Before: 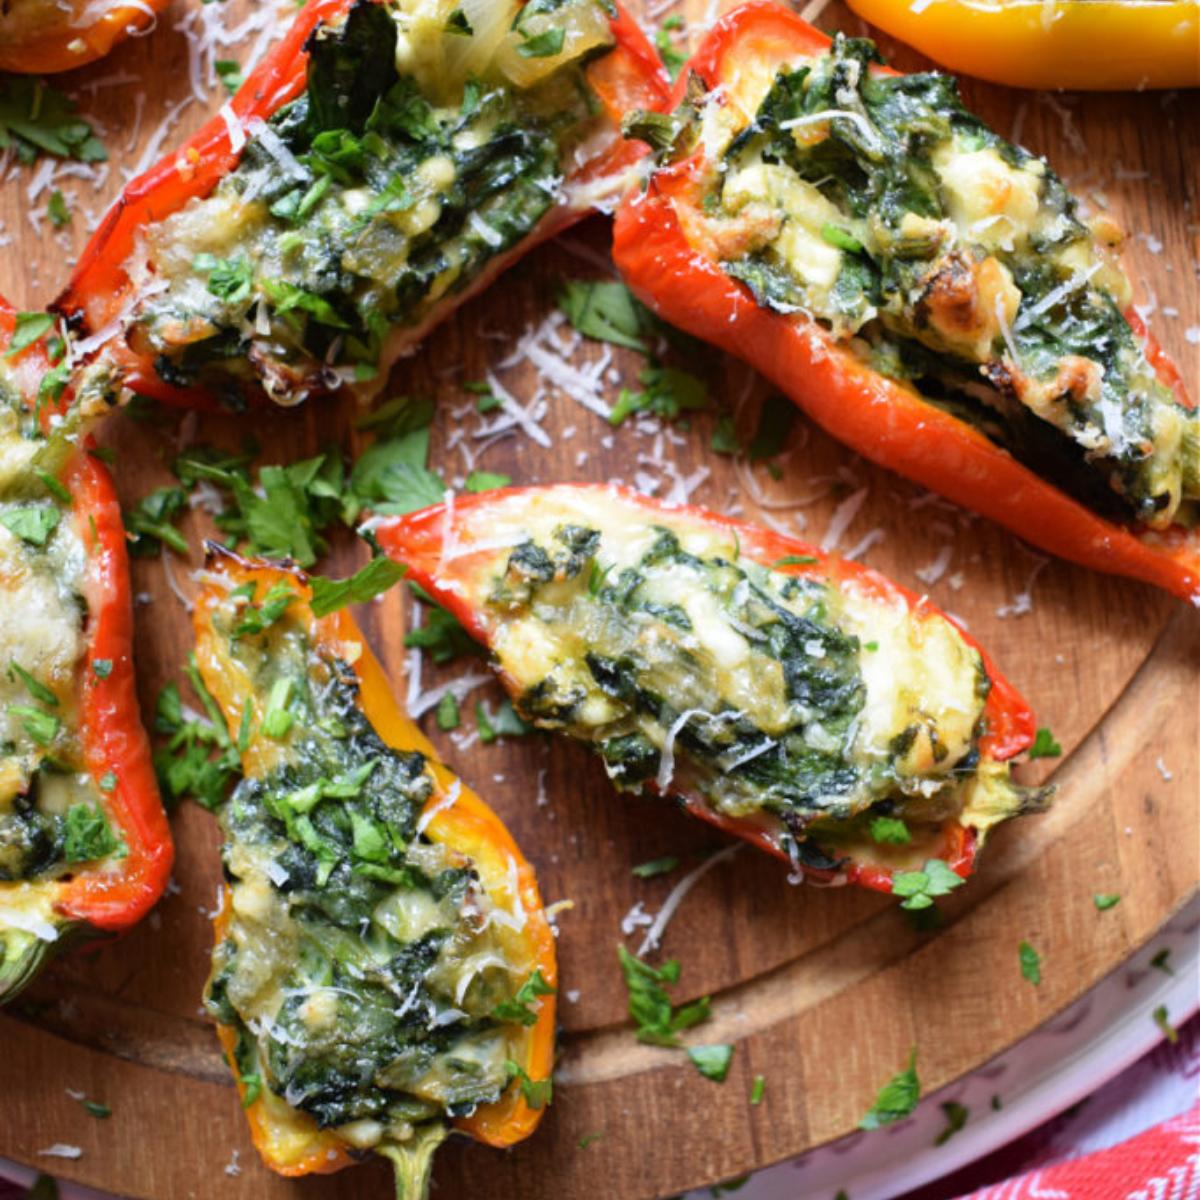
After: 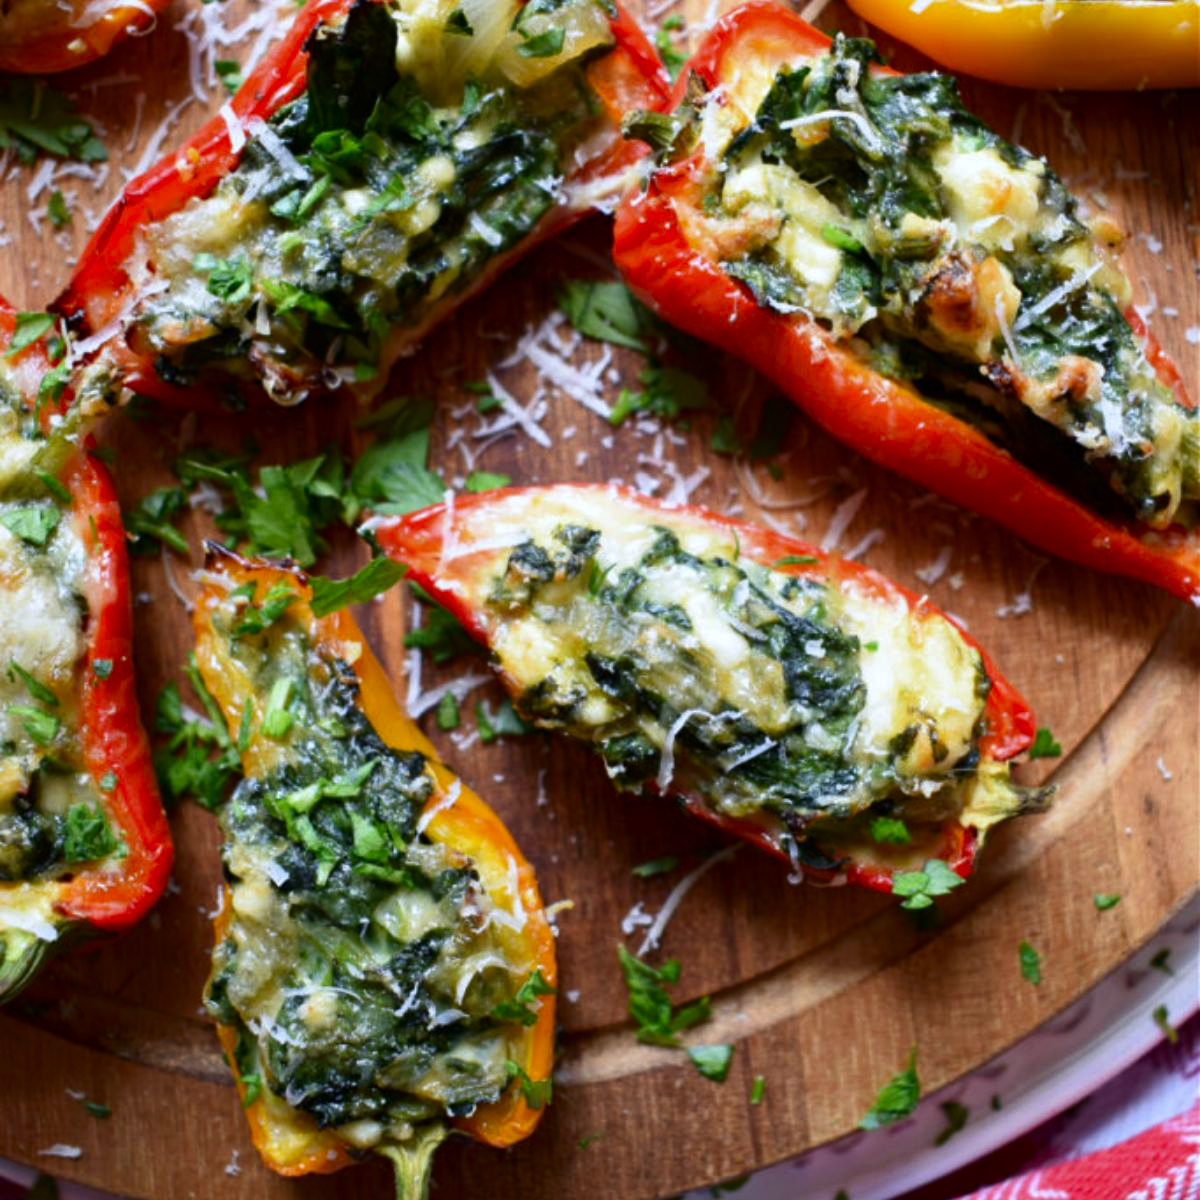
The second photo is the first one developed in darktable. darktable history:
contrast brightness saturation: contrast 0.07, brightness -0.13, saturation 0.06
white balance: red 0.974, blue 1.044
